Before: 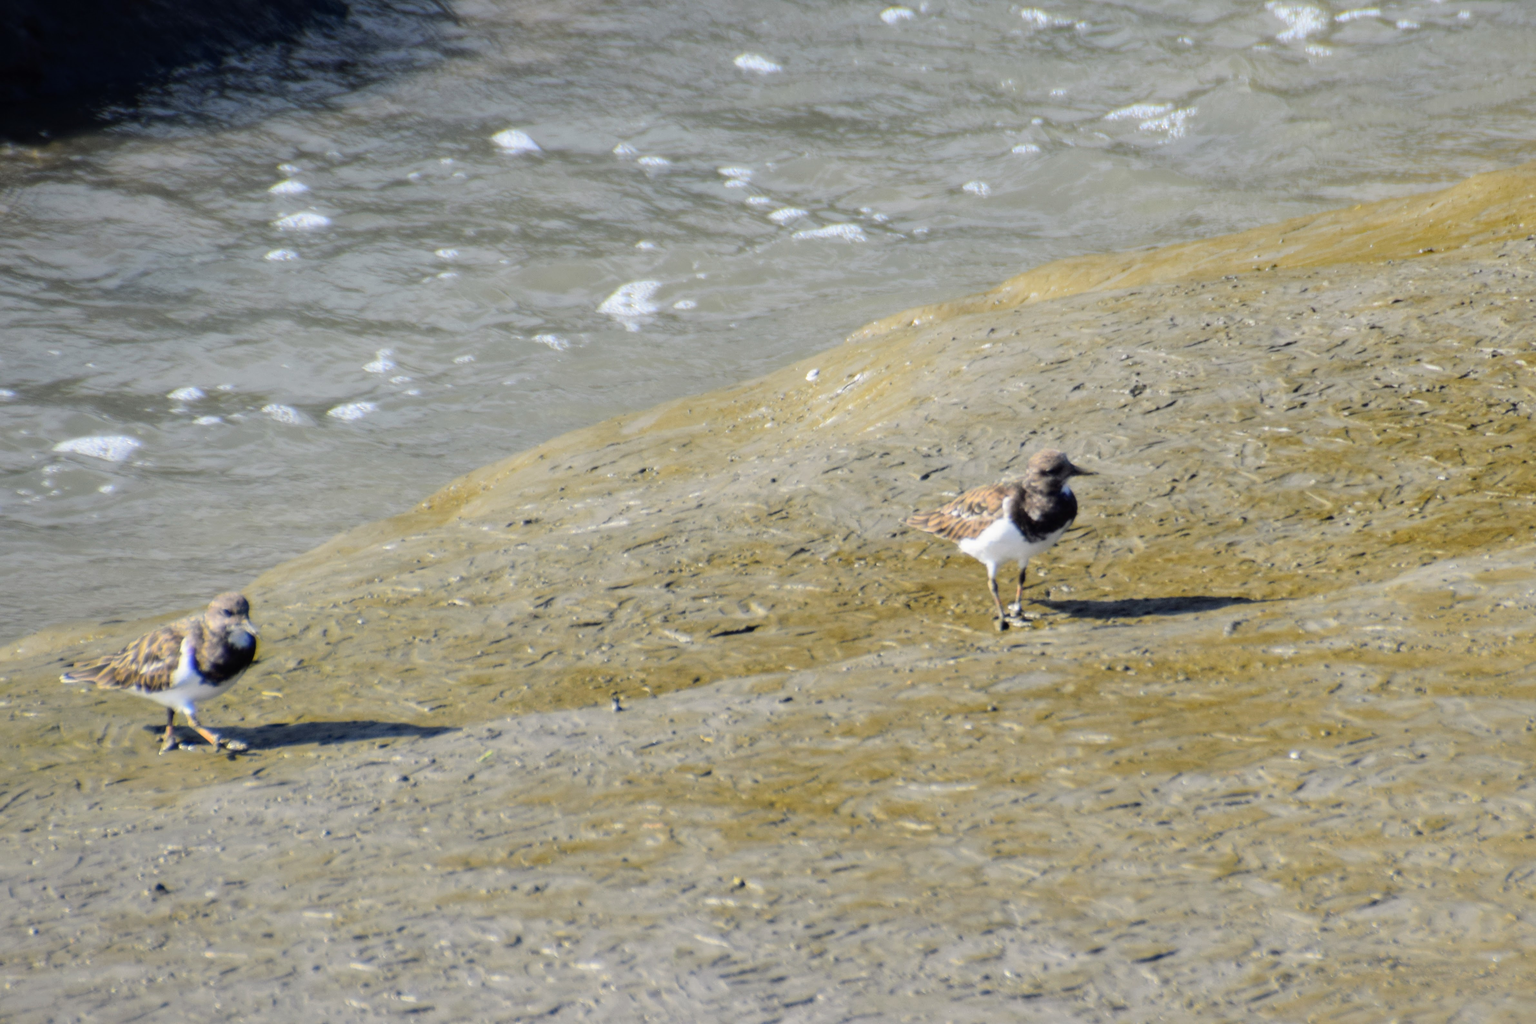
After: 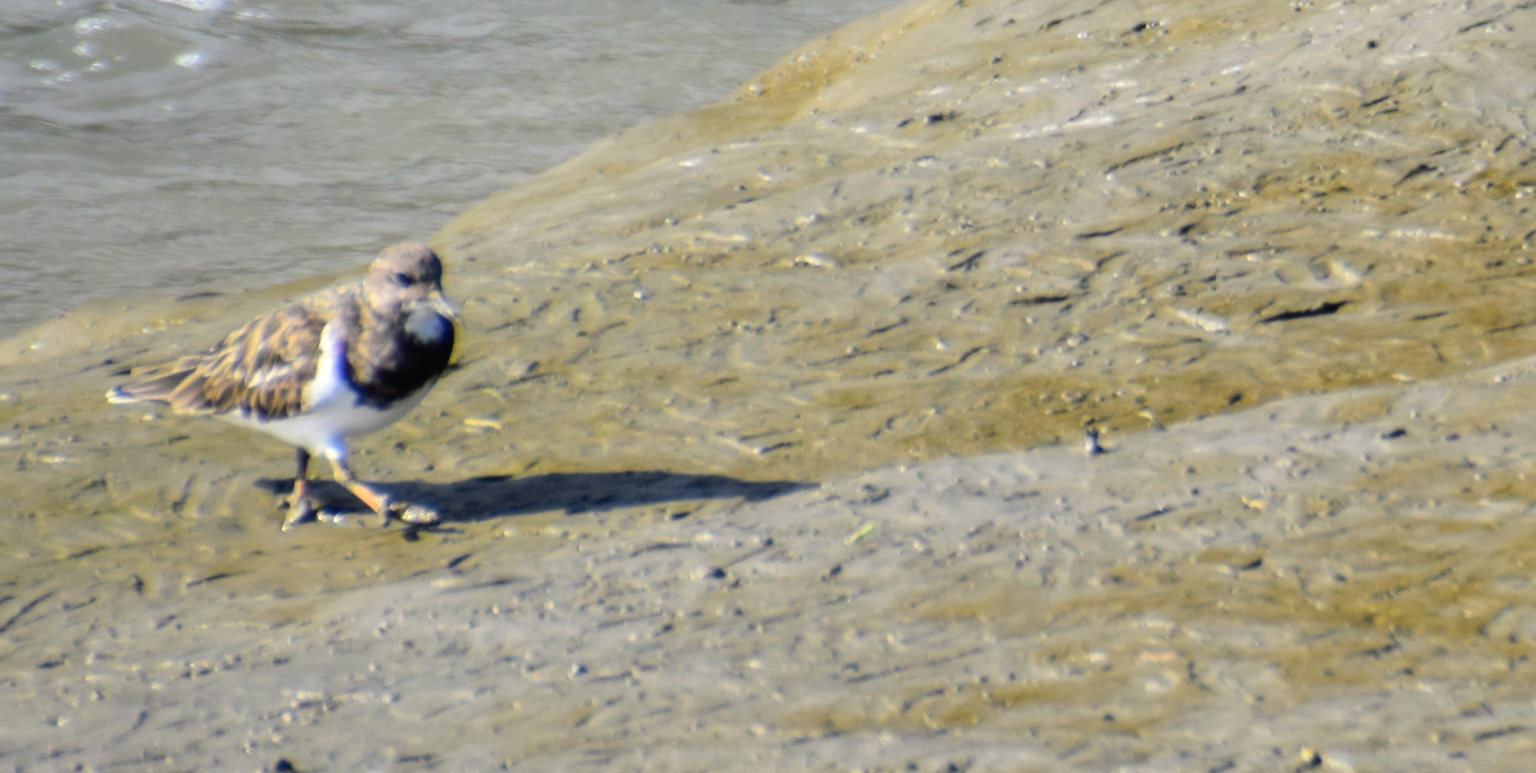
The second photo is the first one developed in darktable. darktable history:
crop: top 44.483%, right 43.593%, bottom 12.892%
color balance rgb: shadows lift › luminance -10%, highlights gain › luminance 10%, saturation formula JzAzBz (2021)
